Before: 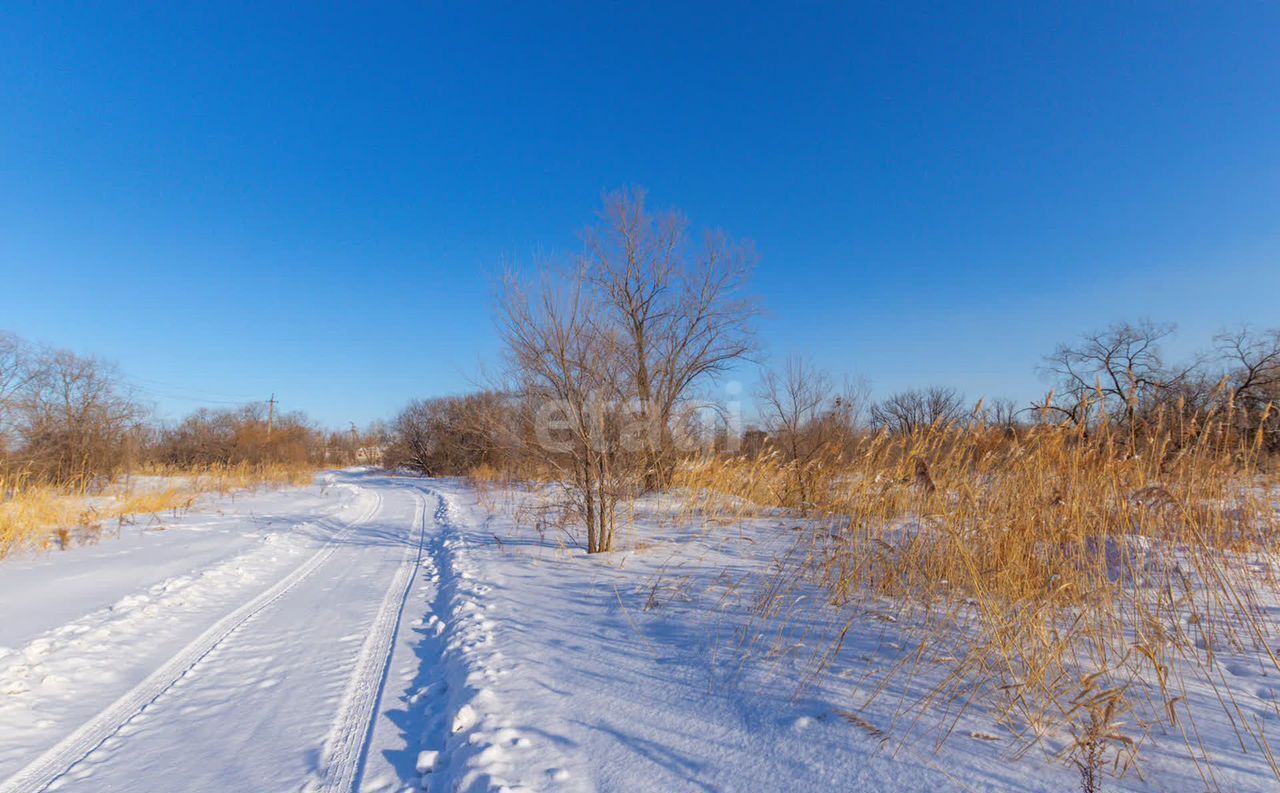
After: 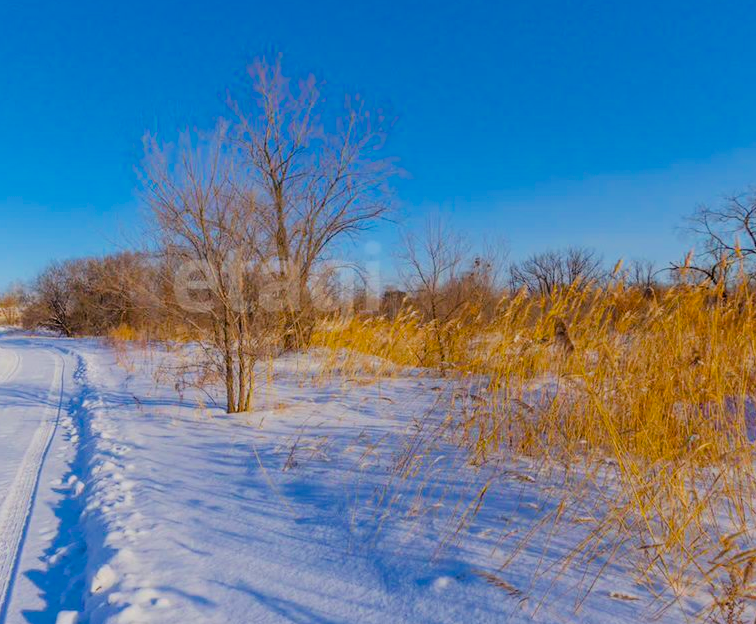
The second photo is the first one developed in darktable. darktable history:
filmic rgb: black relative exposure -7.65 EV, white relative exposure 4.56 EV, hardness 3.61, color science v6 (2022)
crop and rotate: left 28.256%, top 17.734%, right 12.656%, bottom 3.573%
color balance rgb: linear chroma grading › global chroma 15%, perceptual saturation grading › global saturation 30%
